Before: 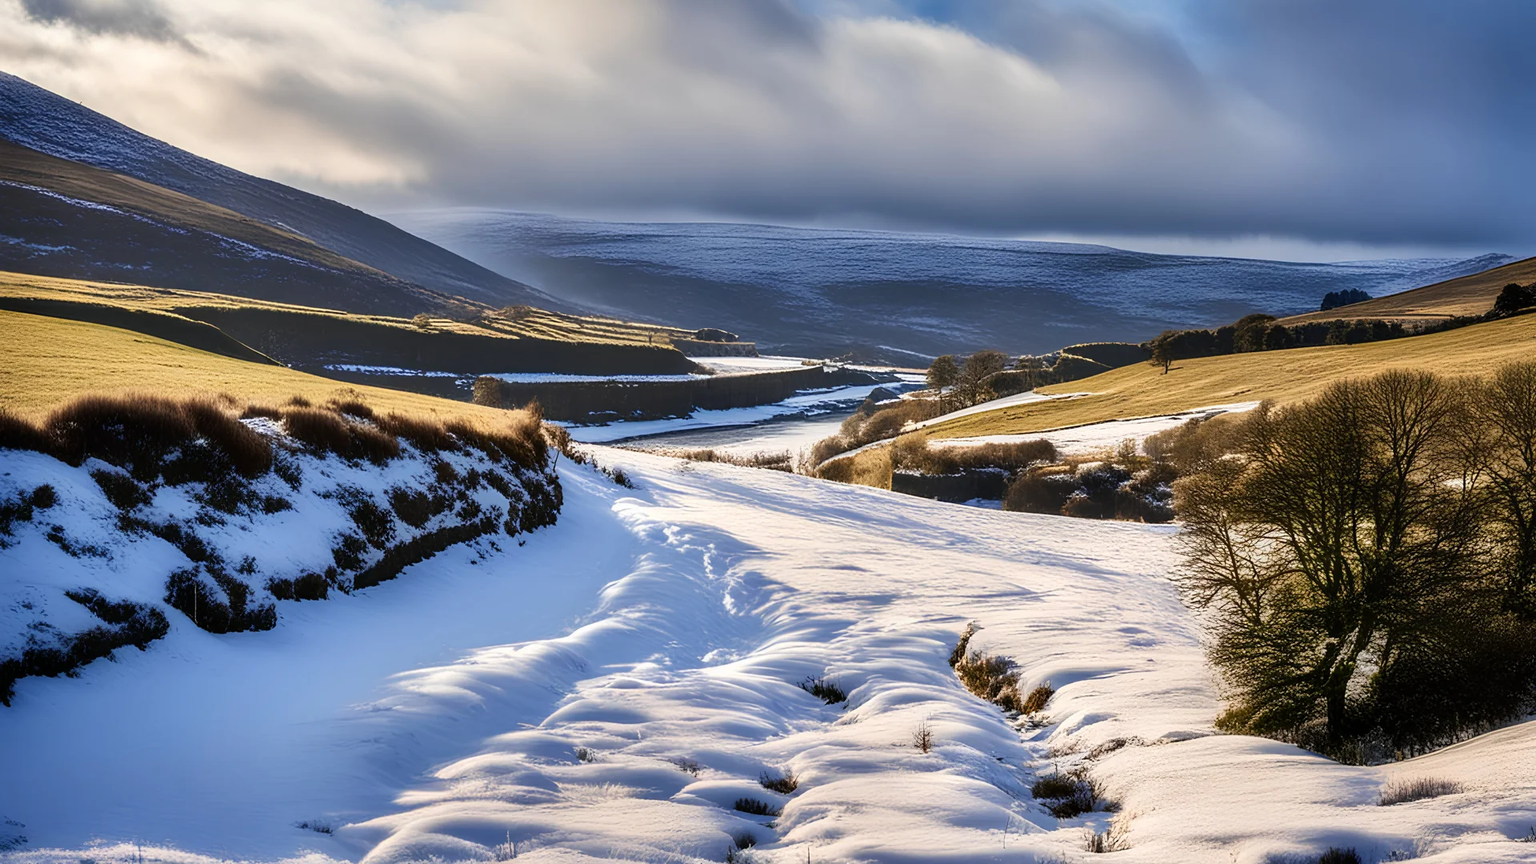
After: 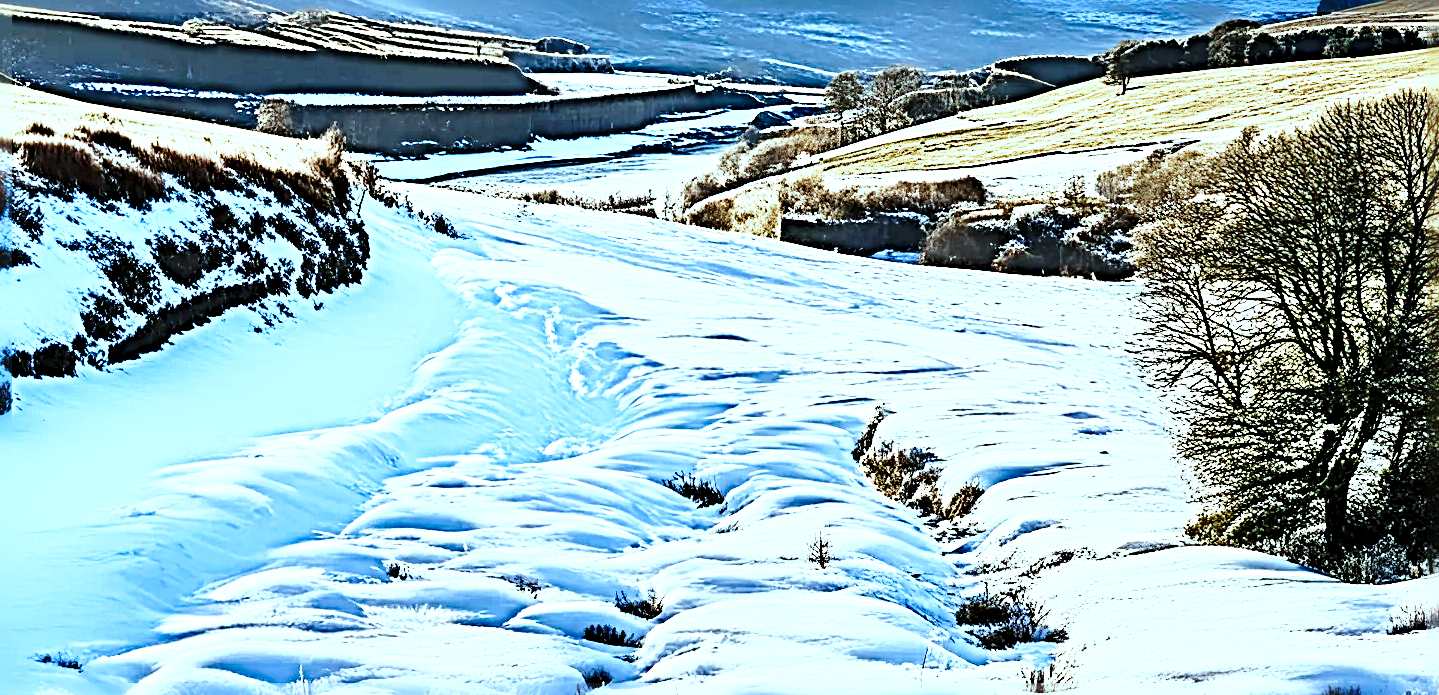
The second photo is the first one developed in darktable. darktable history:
crop and rotate: left 17.411%, top 34.676%, right 7.592%, bottom 0.895%
color correction: highlights a* -10.25, highlights b* -10.4
sharpen: radius 6.248, amount 1.798, threshold 0.227
color calibration: illuminant Planckian (black body), x 0.368, y 0.361, temperature 4275.8 K, gamut compression 3
base curve: curves: ch0 [(0, 0) (0.028, 0.03) (0.121, 0.232) (0.46, 0.748) (0.859, 0.968) (1, 1)], preserve colors none
exposure: exposure 1.093 EV, compensate highlight preservation false
